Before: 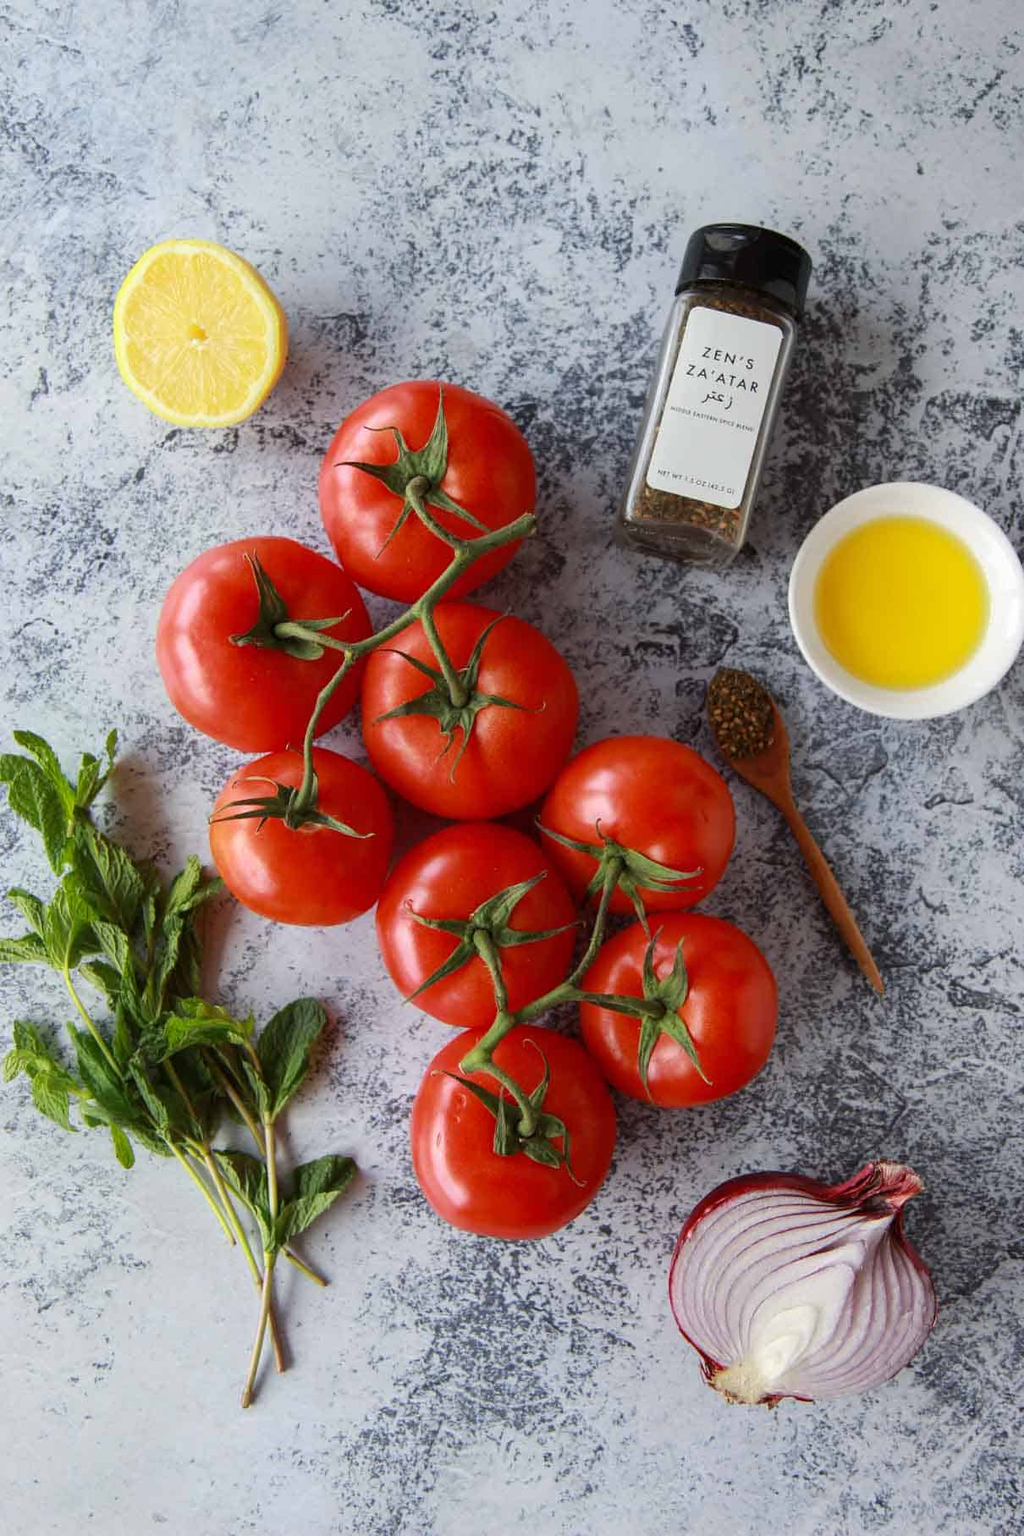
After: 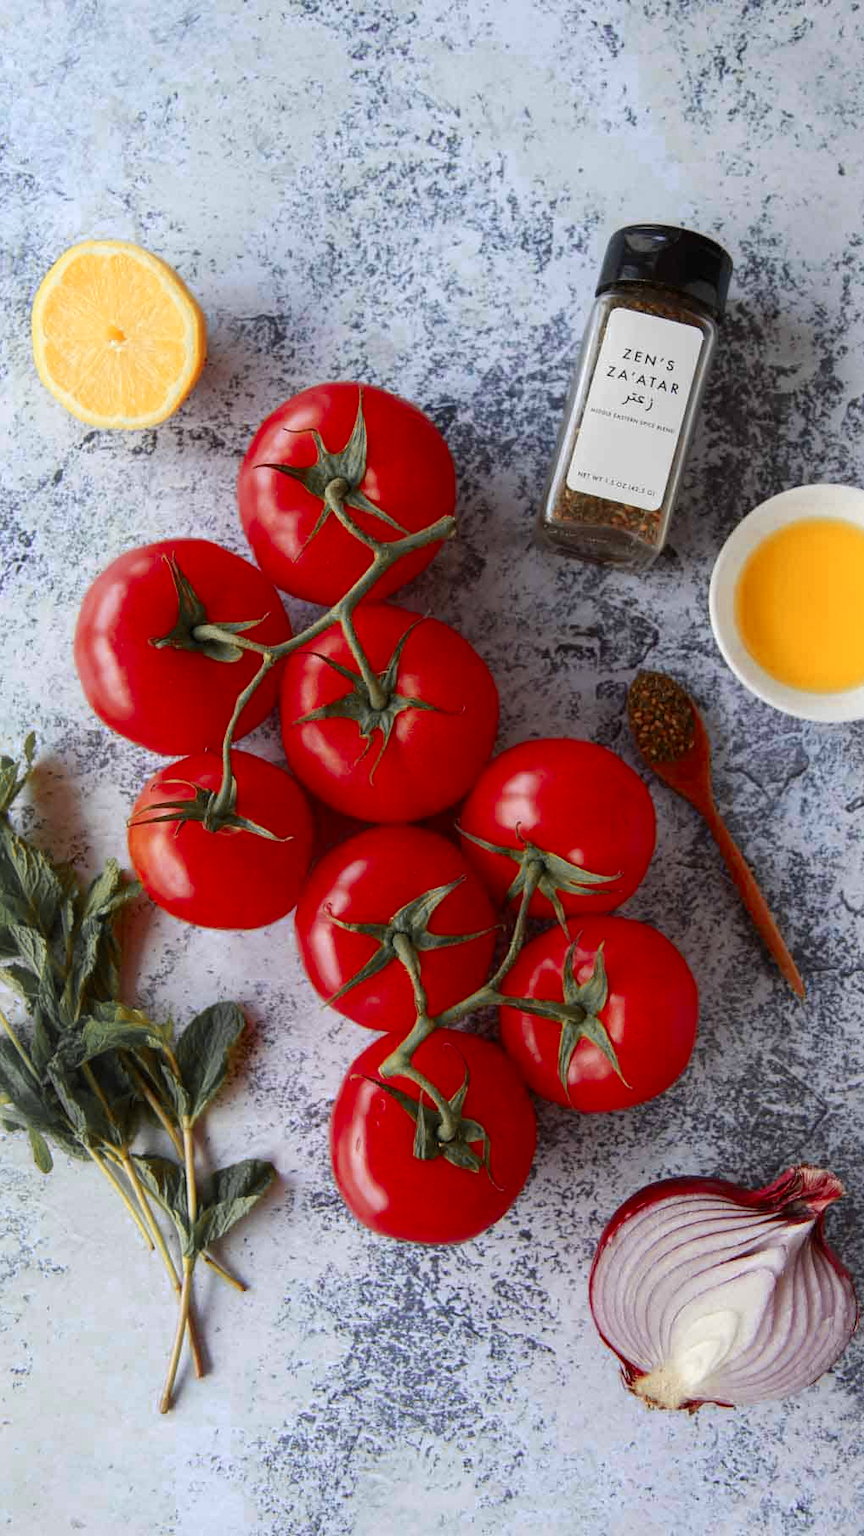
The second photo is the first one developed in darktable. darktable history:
crop: left 8.026%, right 7.374%
color zones: curves: ch0 [(0, 0.363) (0.128, 0.373) (0.25, 0.5) (0.402, 0.407) (0.521, 0.525) (0.63, 0.559) (0.729, 0.662) (0.867, 0.471)]; ch1 [(0, 0.515) (0.136, 0.618) (0.25, 0.5) (0.378, 0) (0.516, 0) (0.622, 0.593) (0.737, 0.819) (0.87, 0.593)]; ch2 [(0, 0.529) (0.128, 0.471) (0.282, 0.451) (0.386, 0.662) (0.516, 0.525) (0.633, 0.554) (0.75, 0.62) (0.875, 0.441)]
